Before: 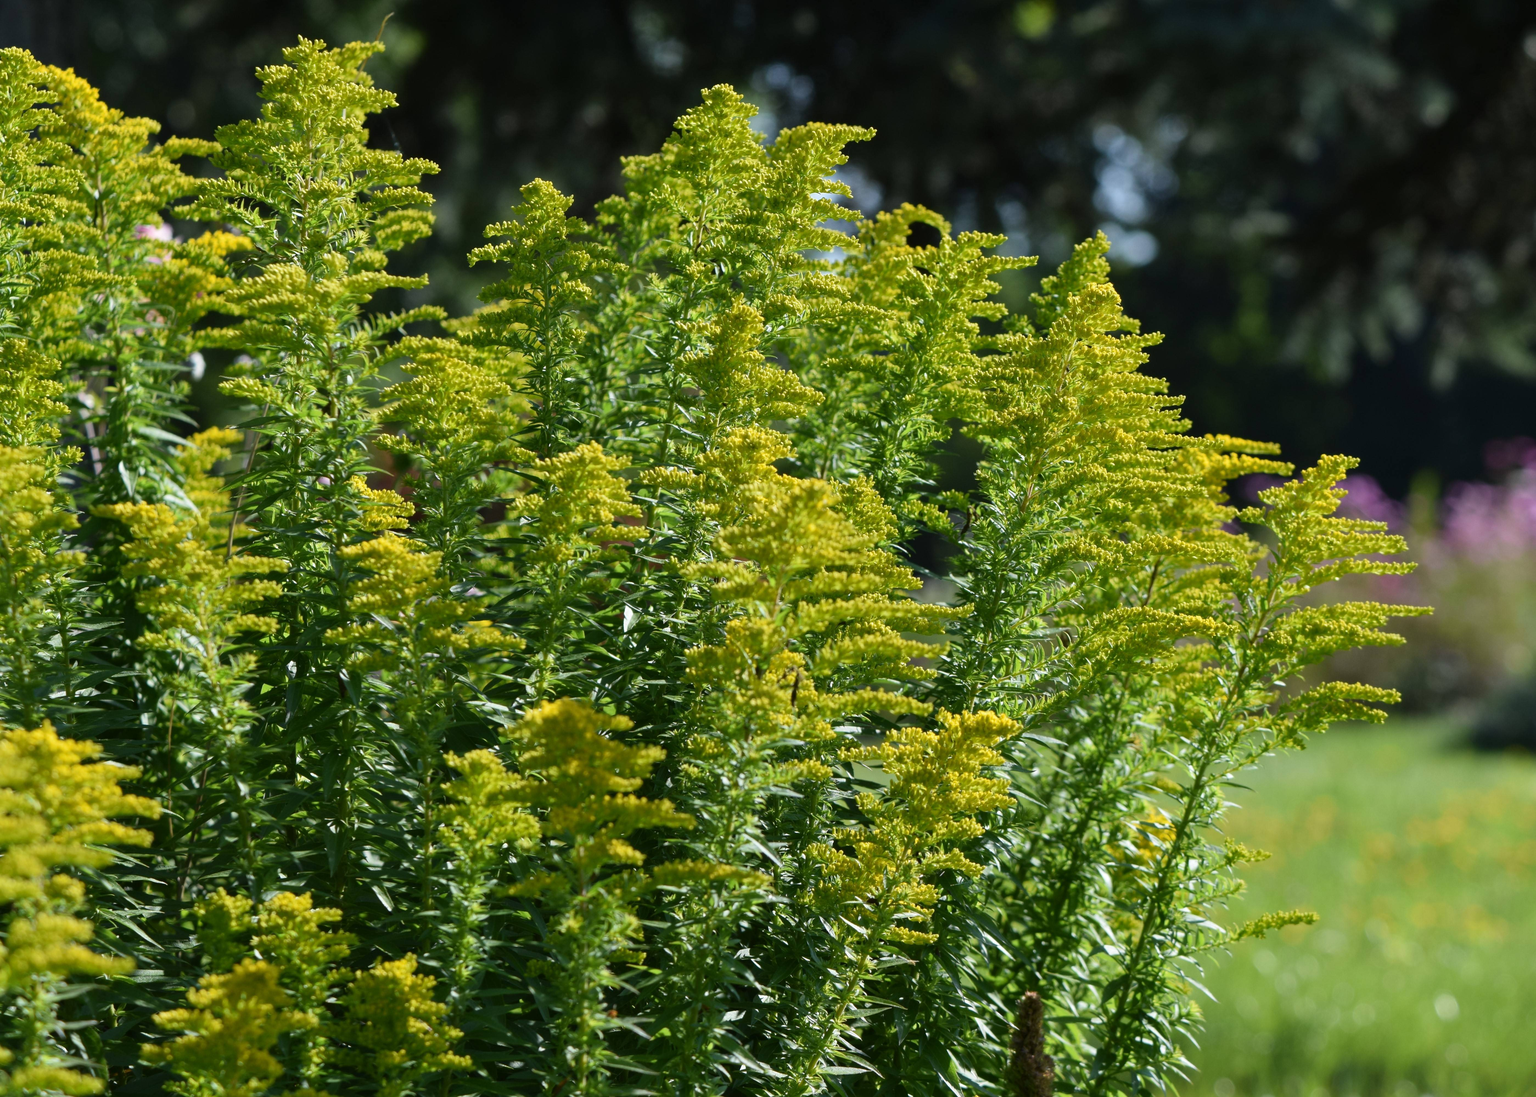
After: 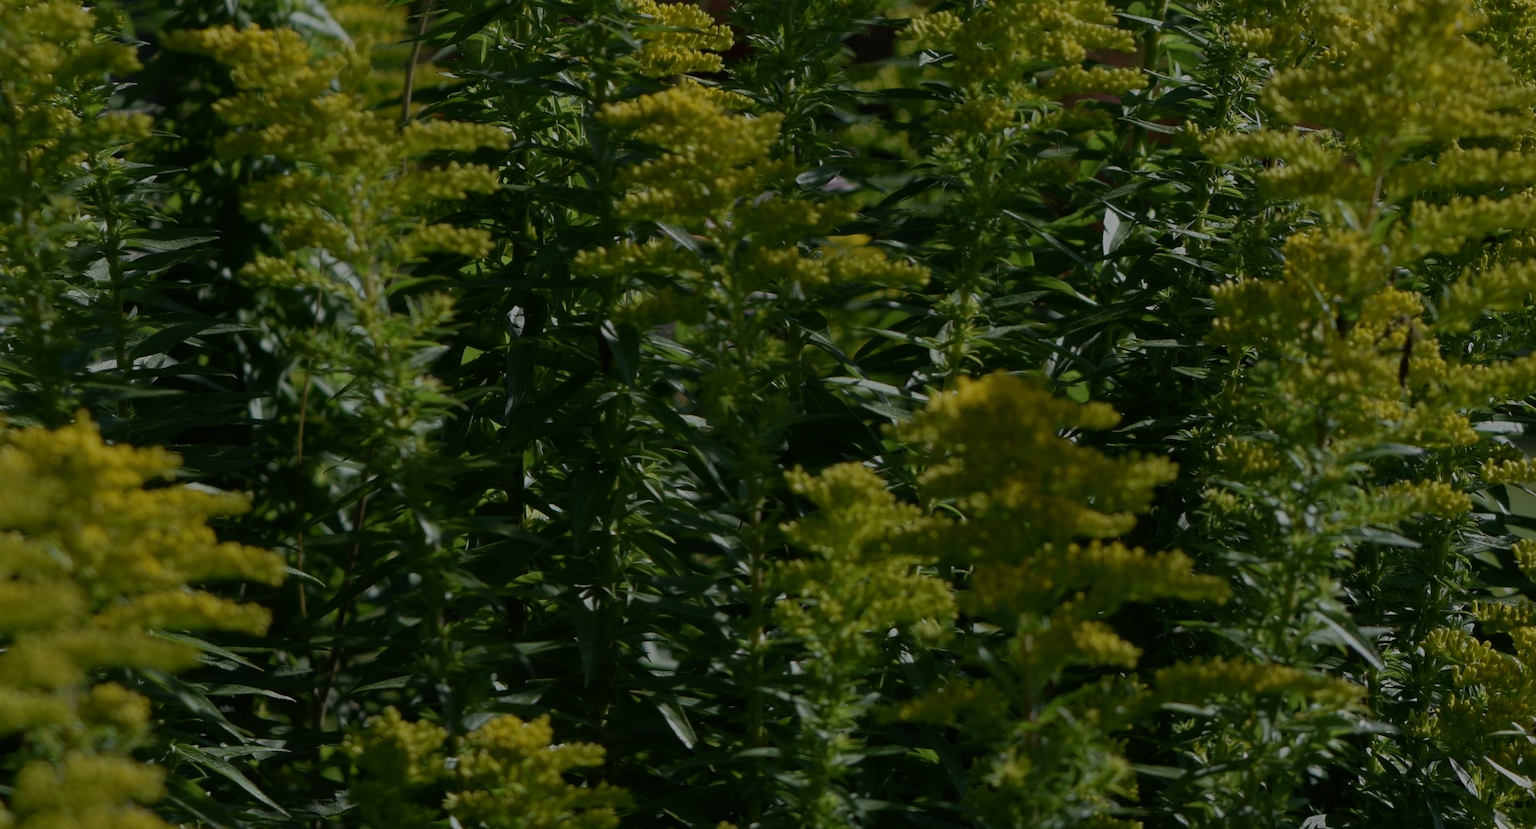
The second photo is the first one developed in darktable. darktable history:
tone equalizer: -8 EV -1.96 EV, -7 EV -1.99 EV, -6 EV -1.98 EV, -5 EV -1.99 EV, -4 EV -1.97 EV, -3 EV -1.98 EV, -2 EV -1.98 EV, -1 EV -1.61 EV, +0 EV -1.98 EV, edges refinement/feathering 500, mask exposure compensation -1.57 EV, preserve details no
crop: top 44.485%, right 43.44%, bottom 12.722%
